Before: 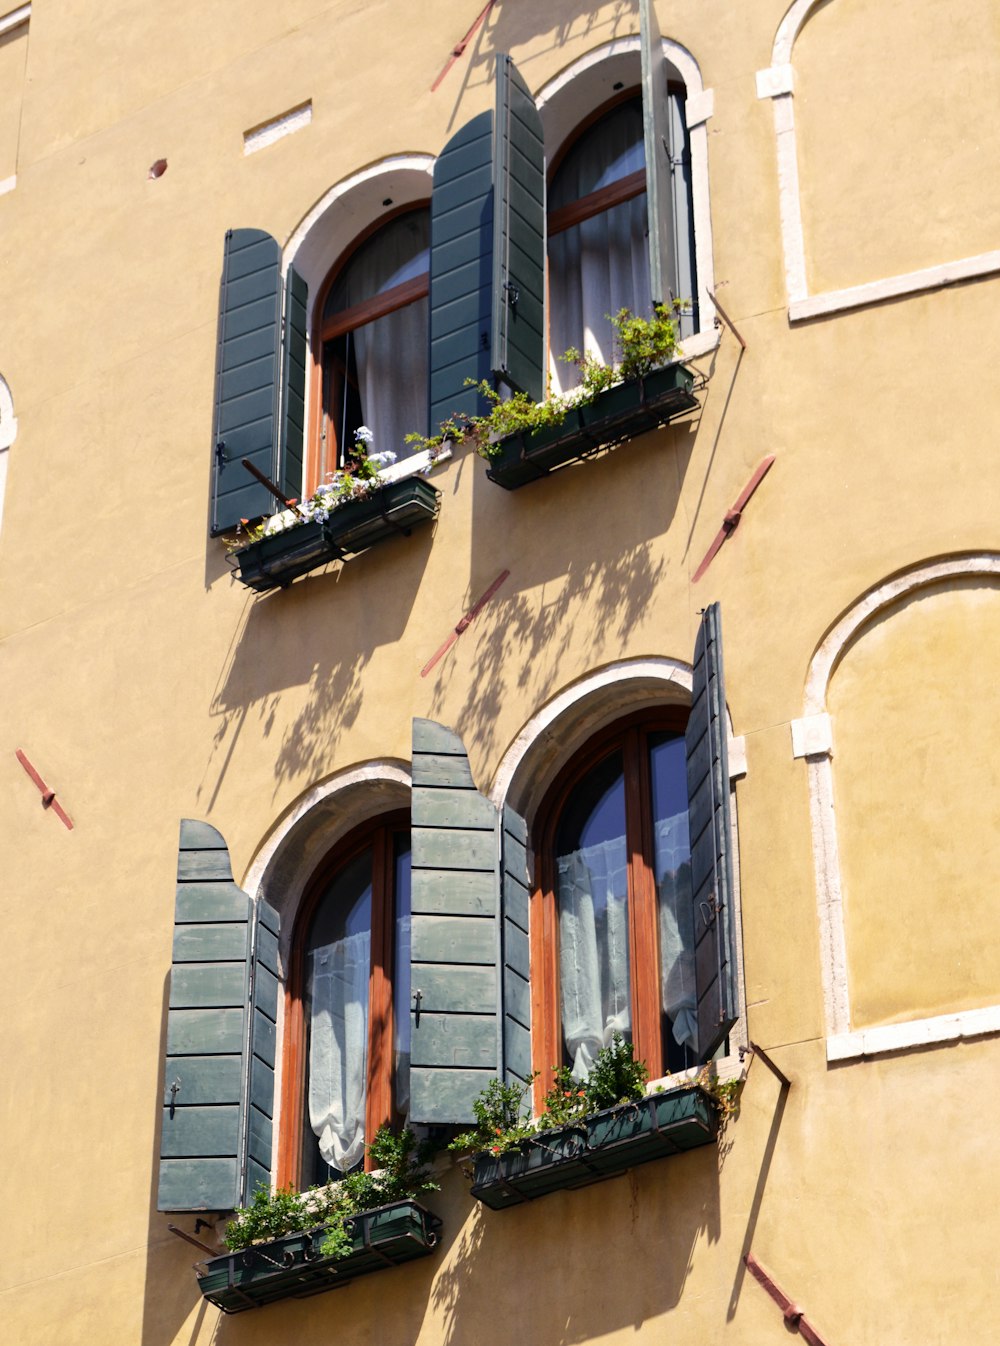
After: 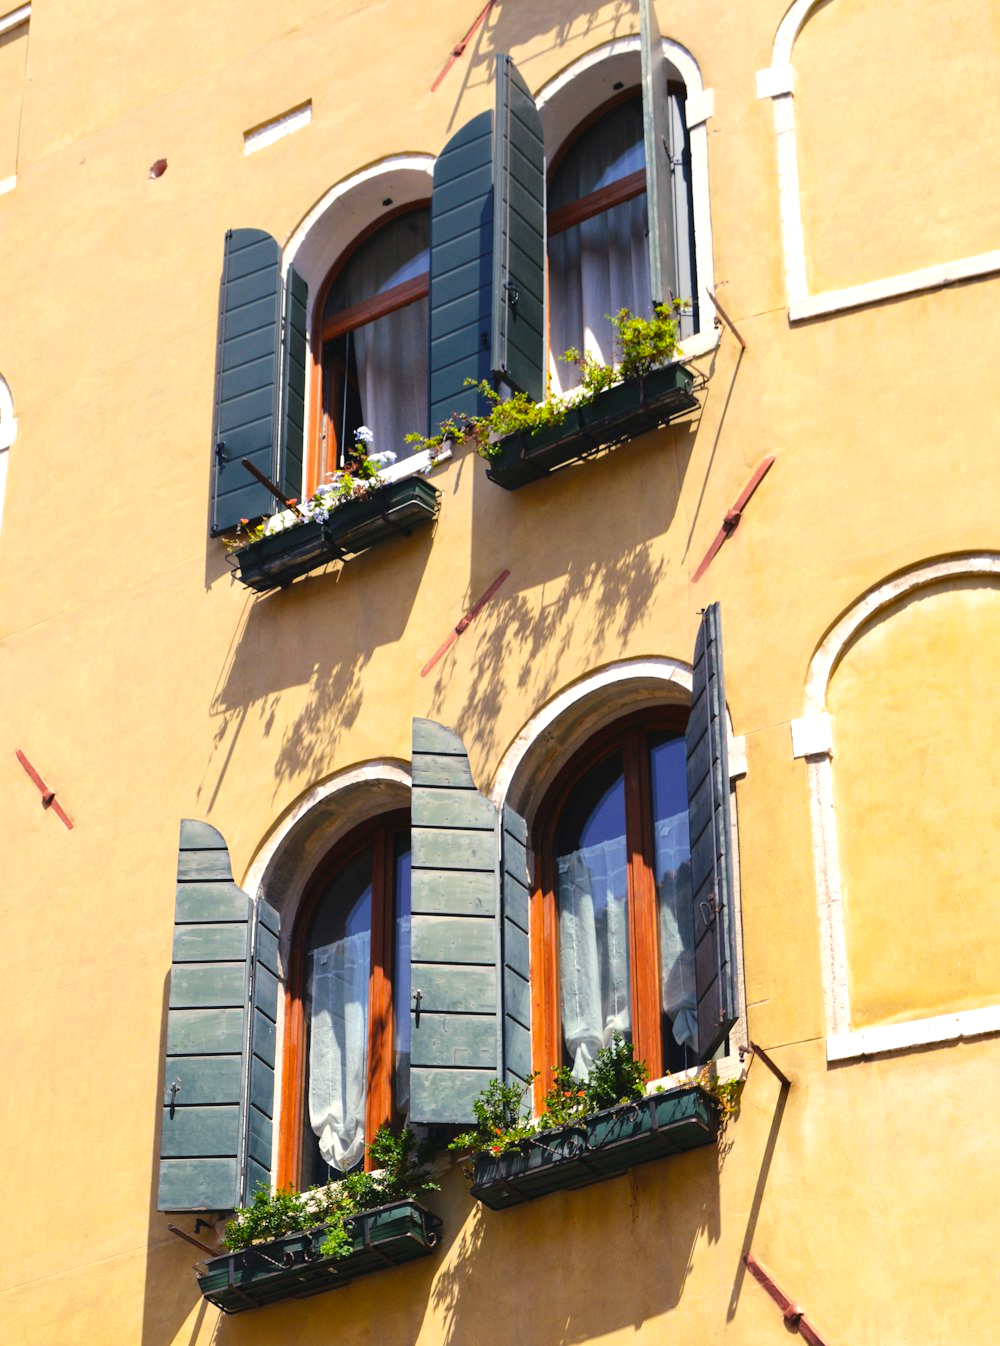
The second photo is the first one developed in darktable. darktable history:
color balance rgb: global offset › luminance 0.494%, perceptual saturation grading › global saturation 30.6%, perceptual brilliance grading › global brilliance 2.787%, perceptual brilliance grading › highlights -2.633%, perceptual brilliance grading › shadows 3.567%, contrast 5.361%
exposure: exposure 0.127 EV, compensate highlight preservation false
